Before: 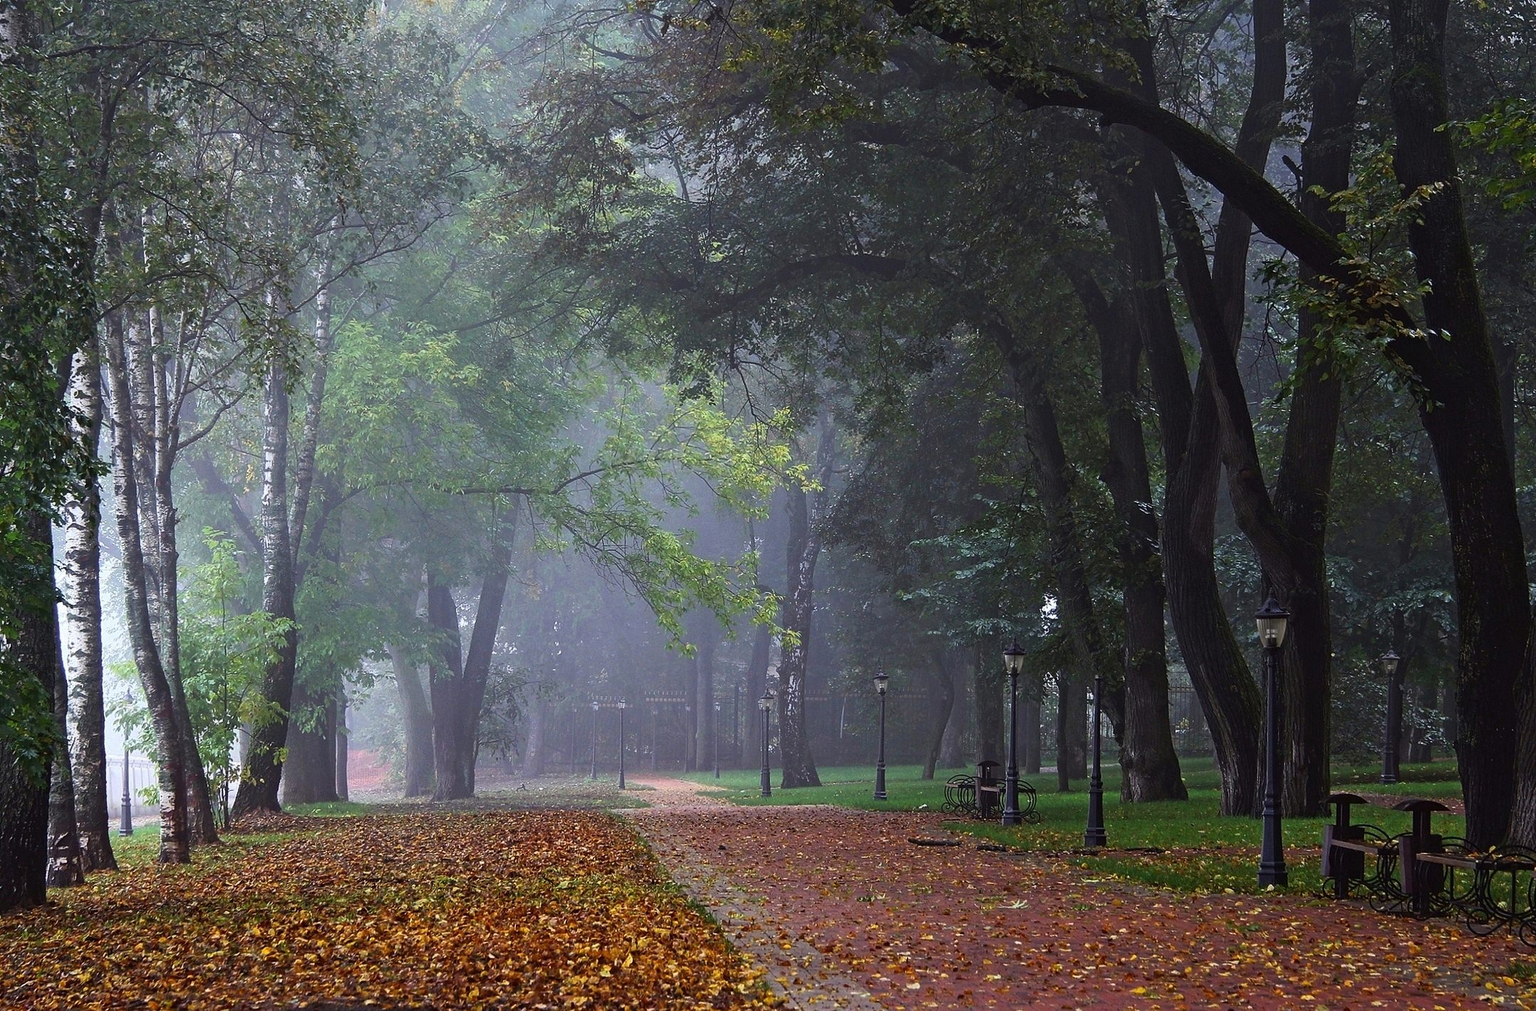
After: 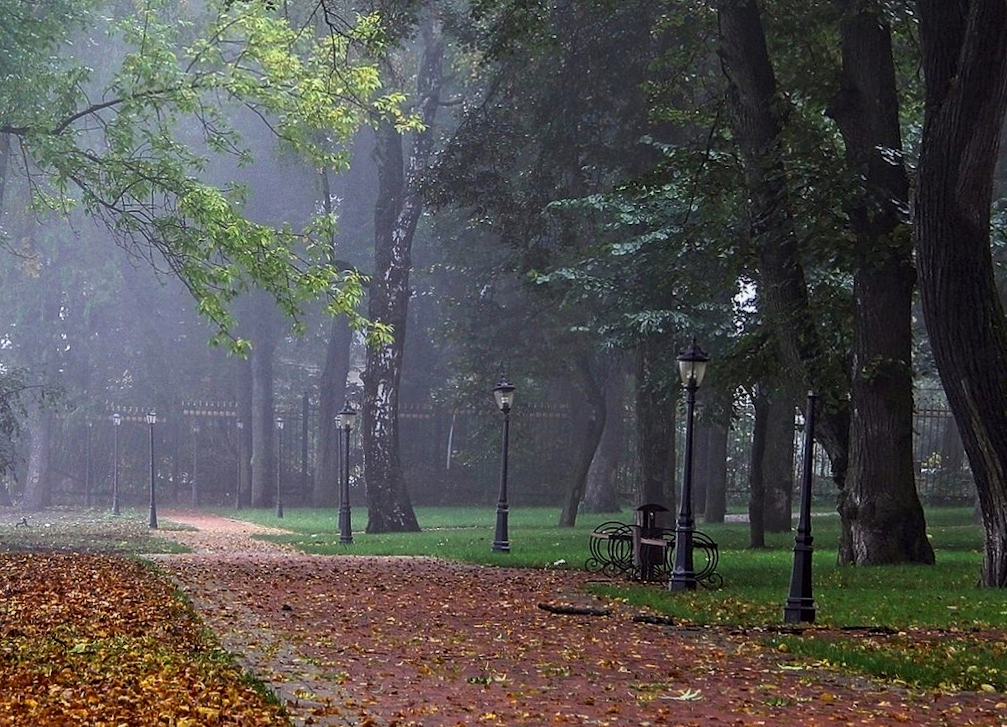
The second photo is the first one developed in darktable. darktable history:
rotate and perspective: rotation 0.062°, lens shift (vertical) 0.115, lens shift (horizontal) -0.133, crop left 0.047, crop right 0.94, crop top 0.061, crop bottom 0.94
crop: left 29.672%, top 41.786%, right 20.851%, bottom 3.487%
local contrast: on, module defaults
